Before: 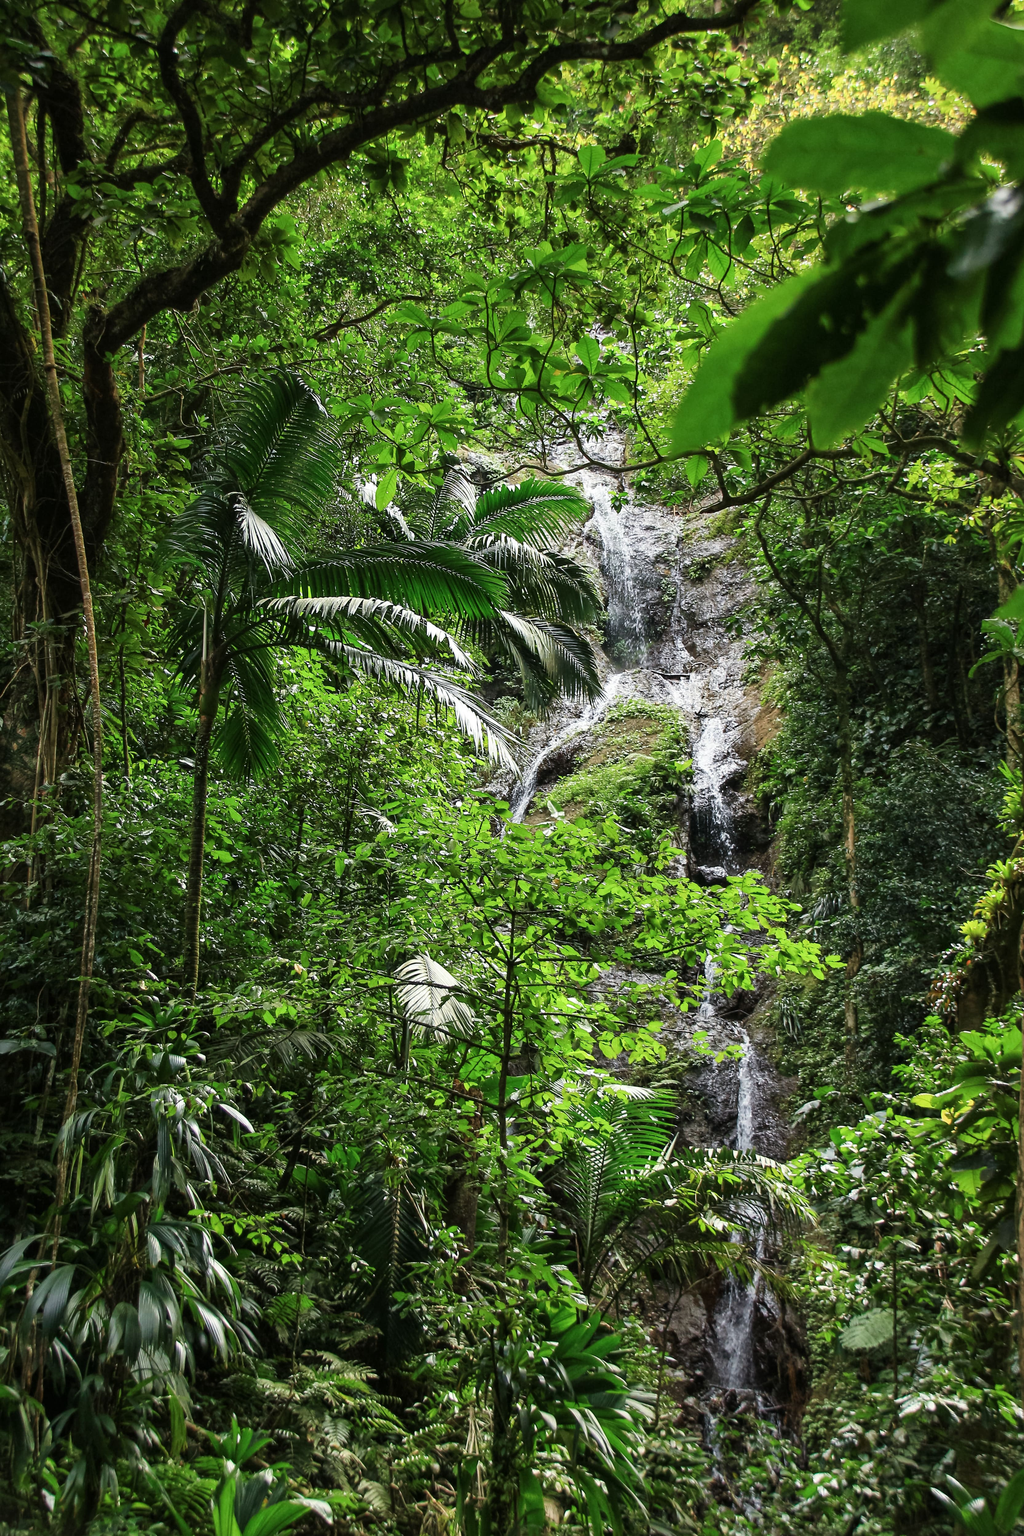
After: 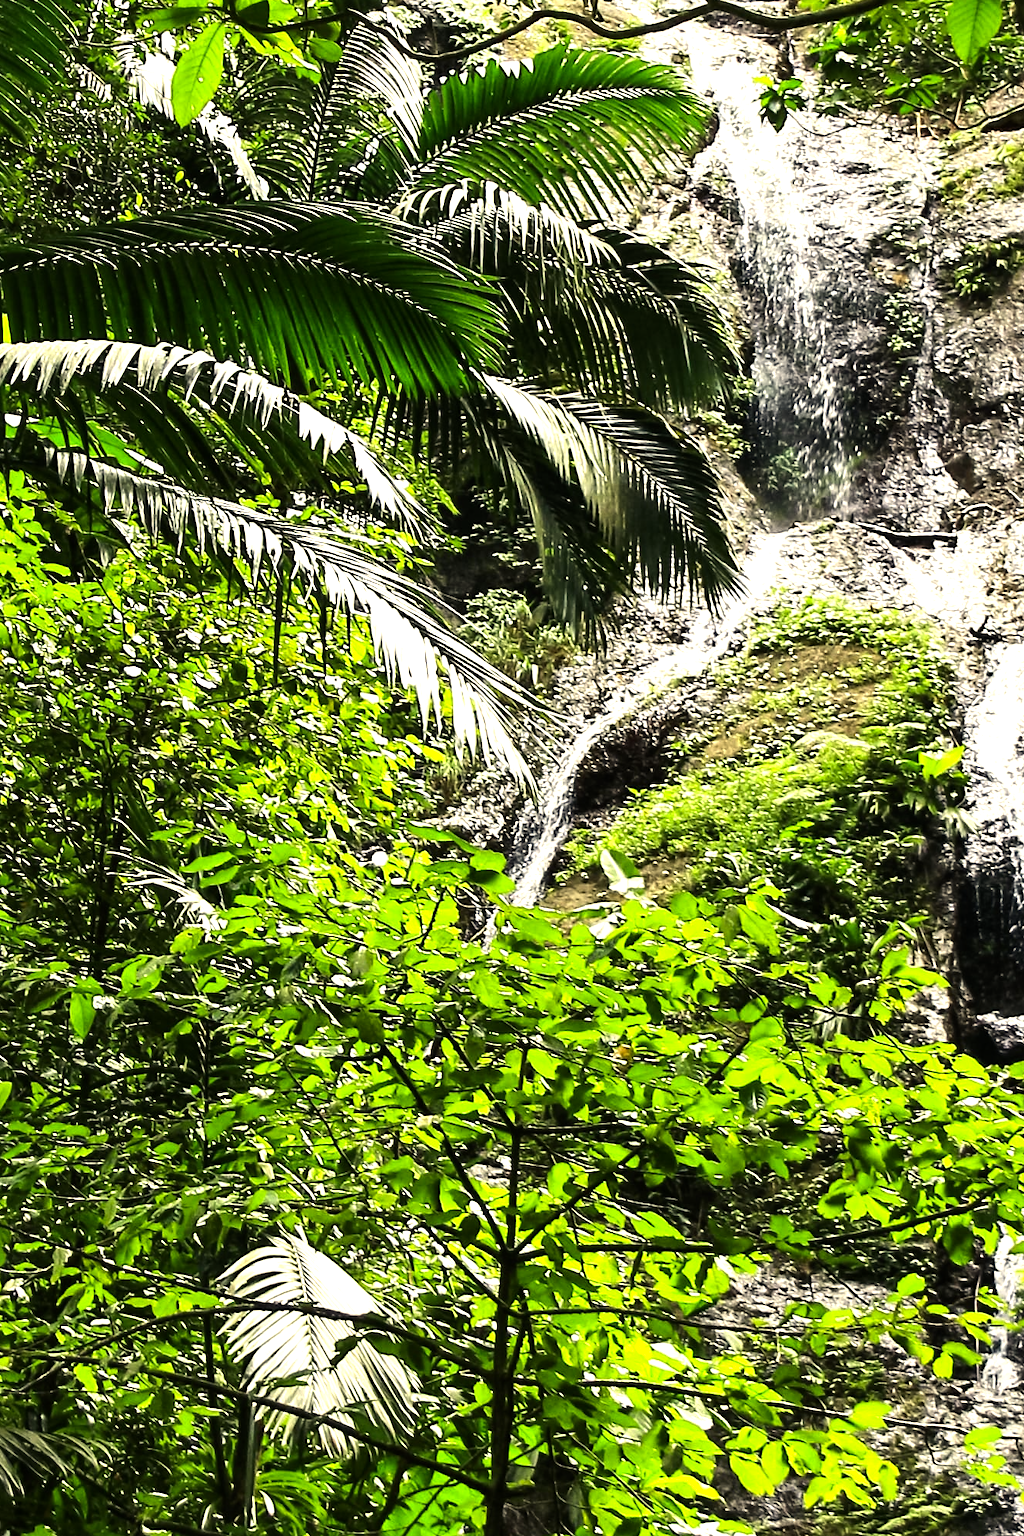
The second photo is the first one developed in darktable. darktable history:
tone equalizer: -8 EV -1.08 EV, -7 EV -1.01 EV, -6 EV -0.867 EV, -5 EV -0.578 EV, -3 EV 0.578 EV, -2 EV 0.867 EV, -1 EV 1.01 EV, +0 EV 1.08 EV, edges refinement/feathering 500, mask exposure compensation -1.57 EV, preserve details no
crop: left 30%, top 30%, right 30%, bottom 30%
color correction: highlights a* 2.72, highlights b* 22.8
white balance: red 0.98, blue 1.034
